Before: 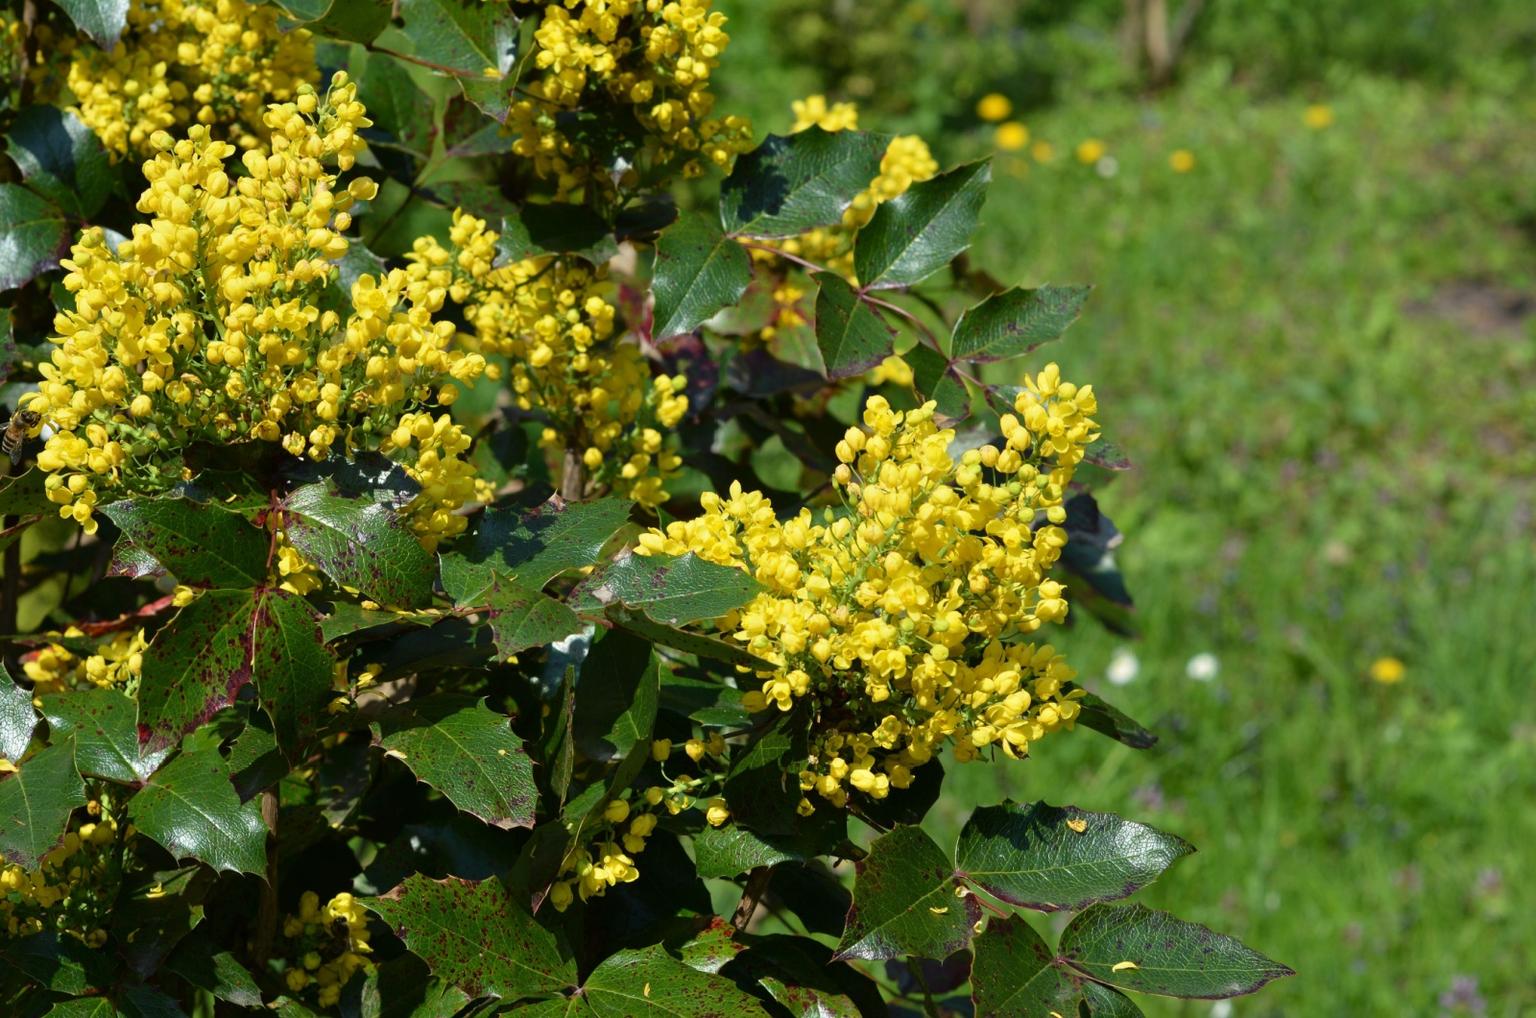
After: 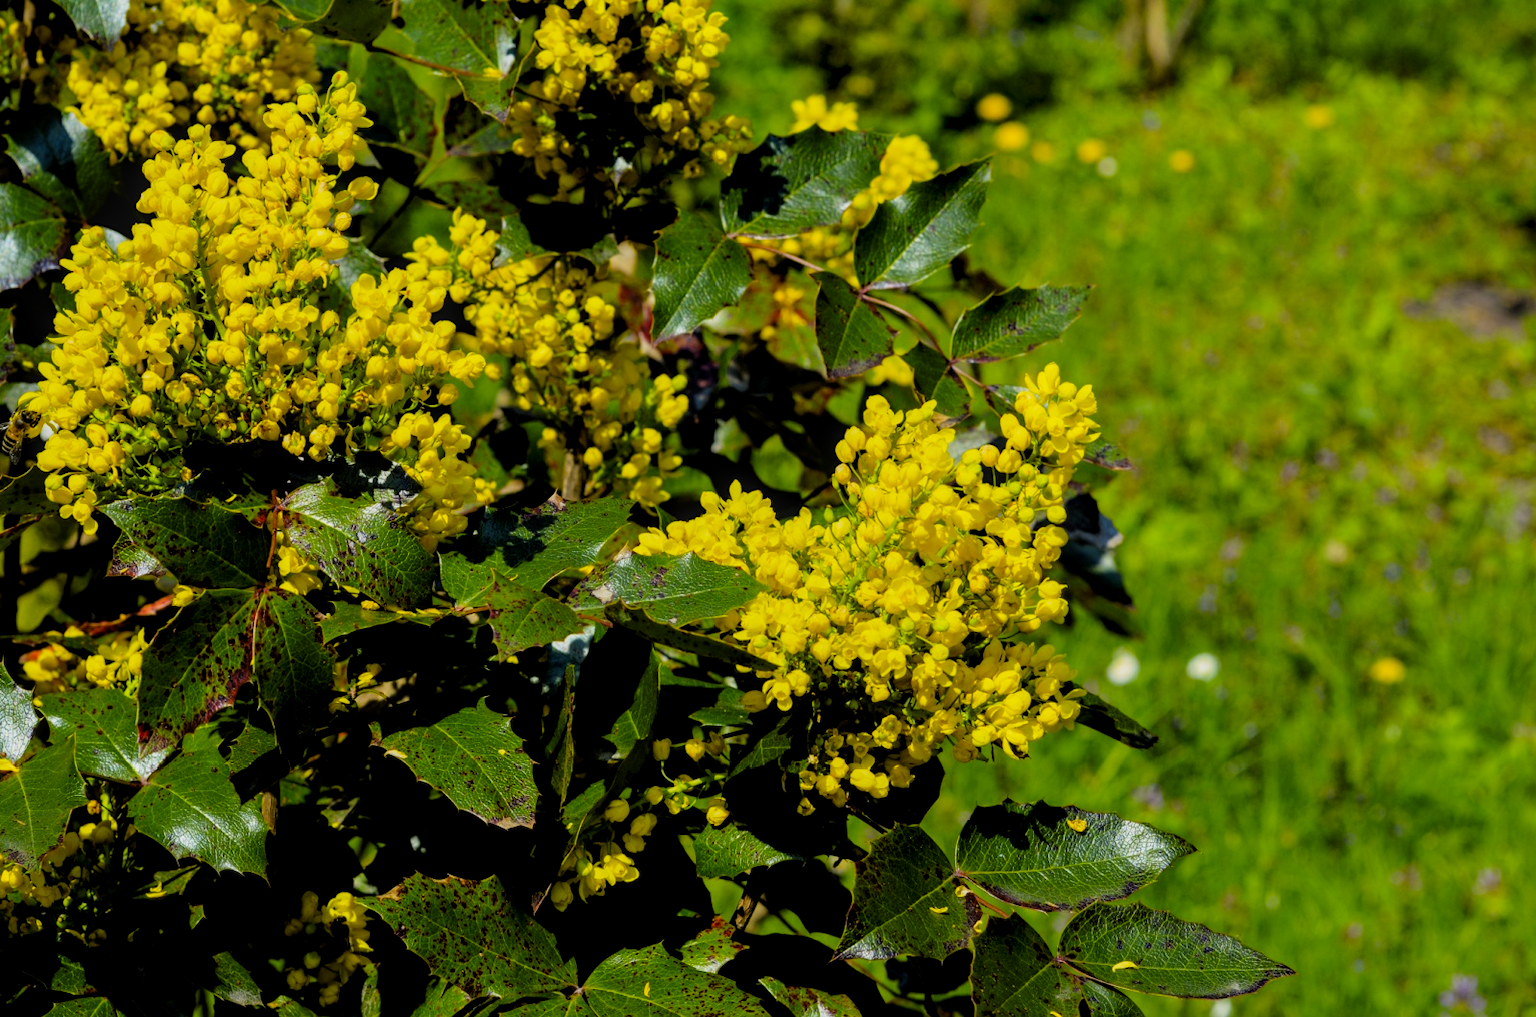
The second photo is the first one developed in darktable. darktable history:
color contrast: green-magenta contrast 1.12, blue-yellow contrast 1.95, unbound 0
local contrast: on, module defaults
filmic rgb: black relative exposure -5 EV, hardness 2.88, contrast 1.1
